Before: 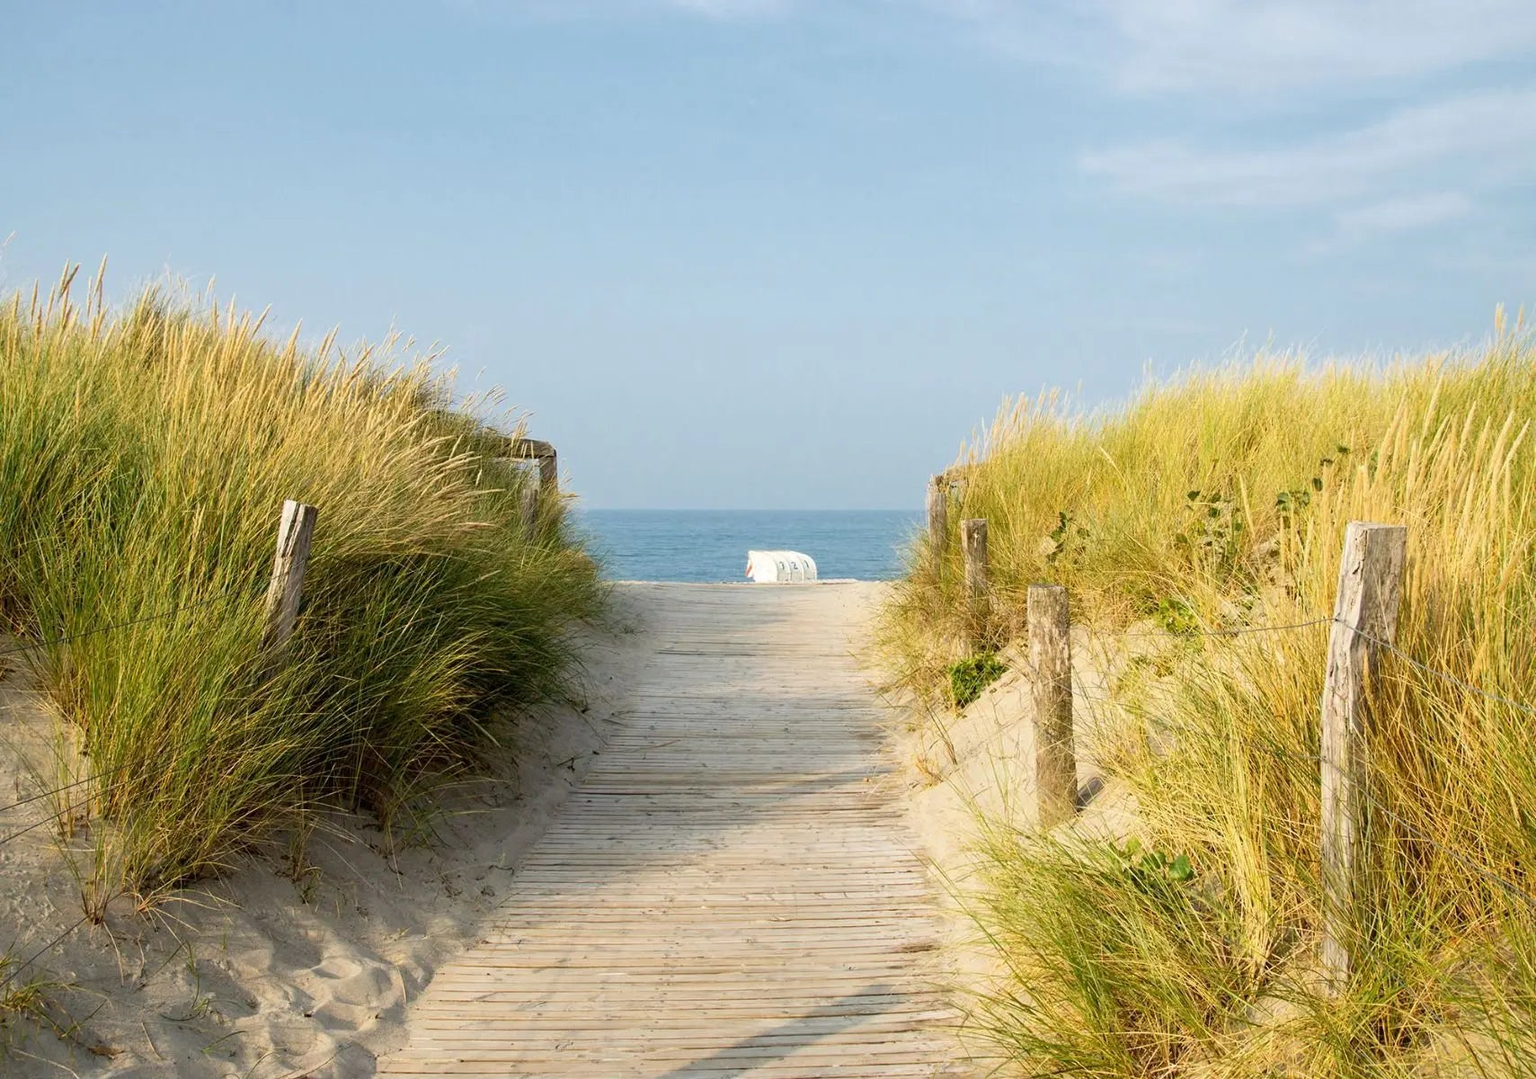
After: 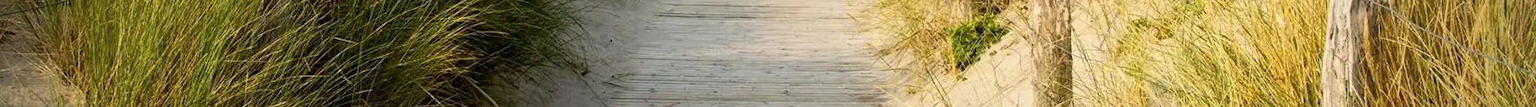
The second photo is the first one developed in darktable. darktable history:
crop and rotate: top 59.084%, bottom 30.916%
vignetting: fall-off start 70.97%, brightness -0.584, saturation -0.118, width/height ratio 1.333
